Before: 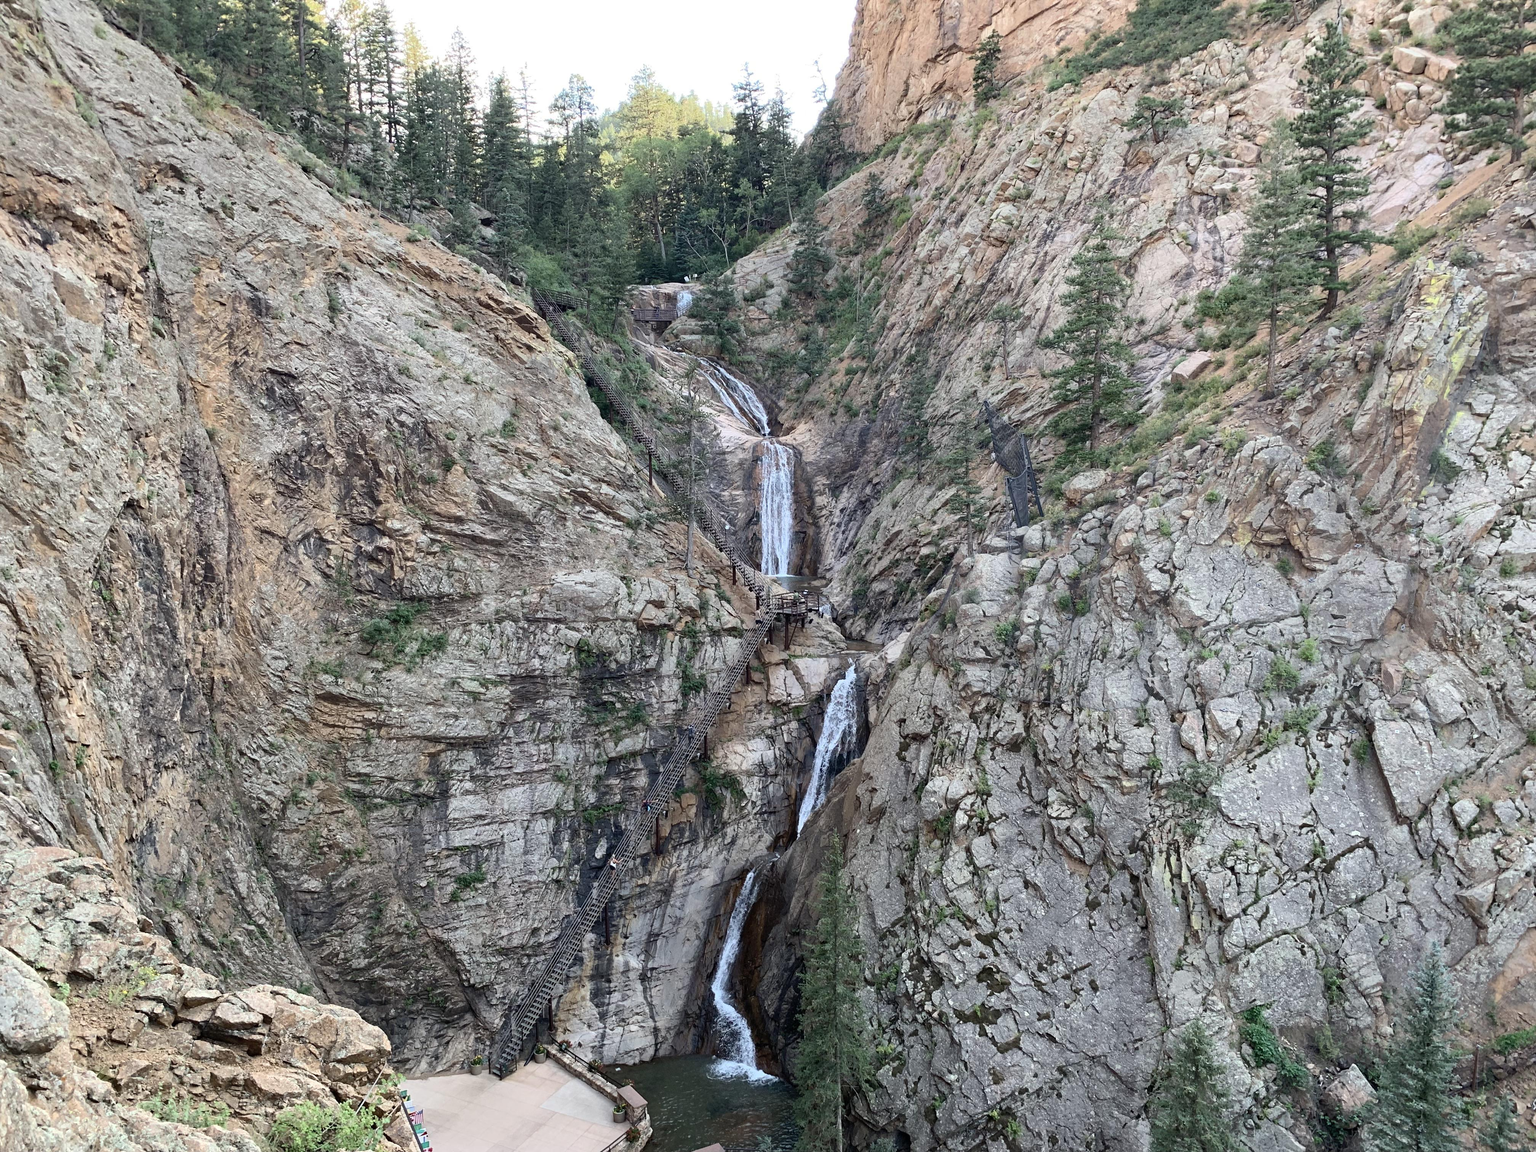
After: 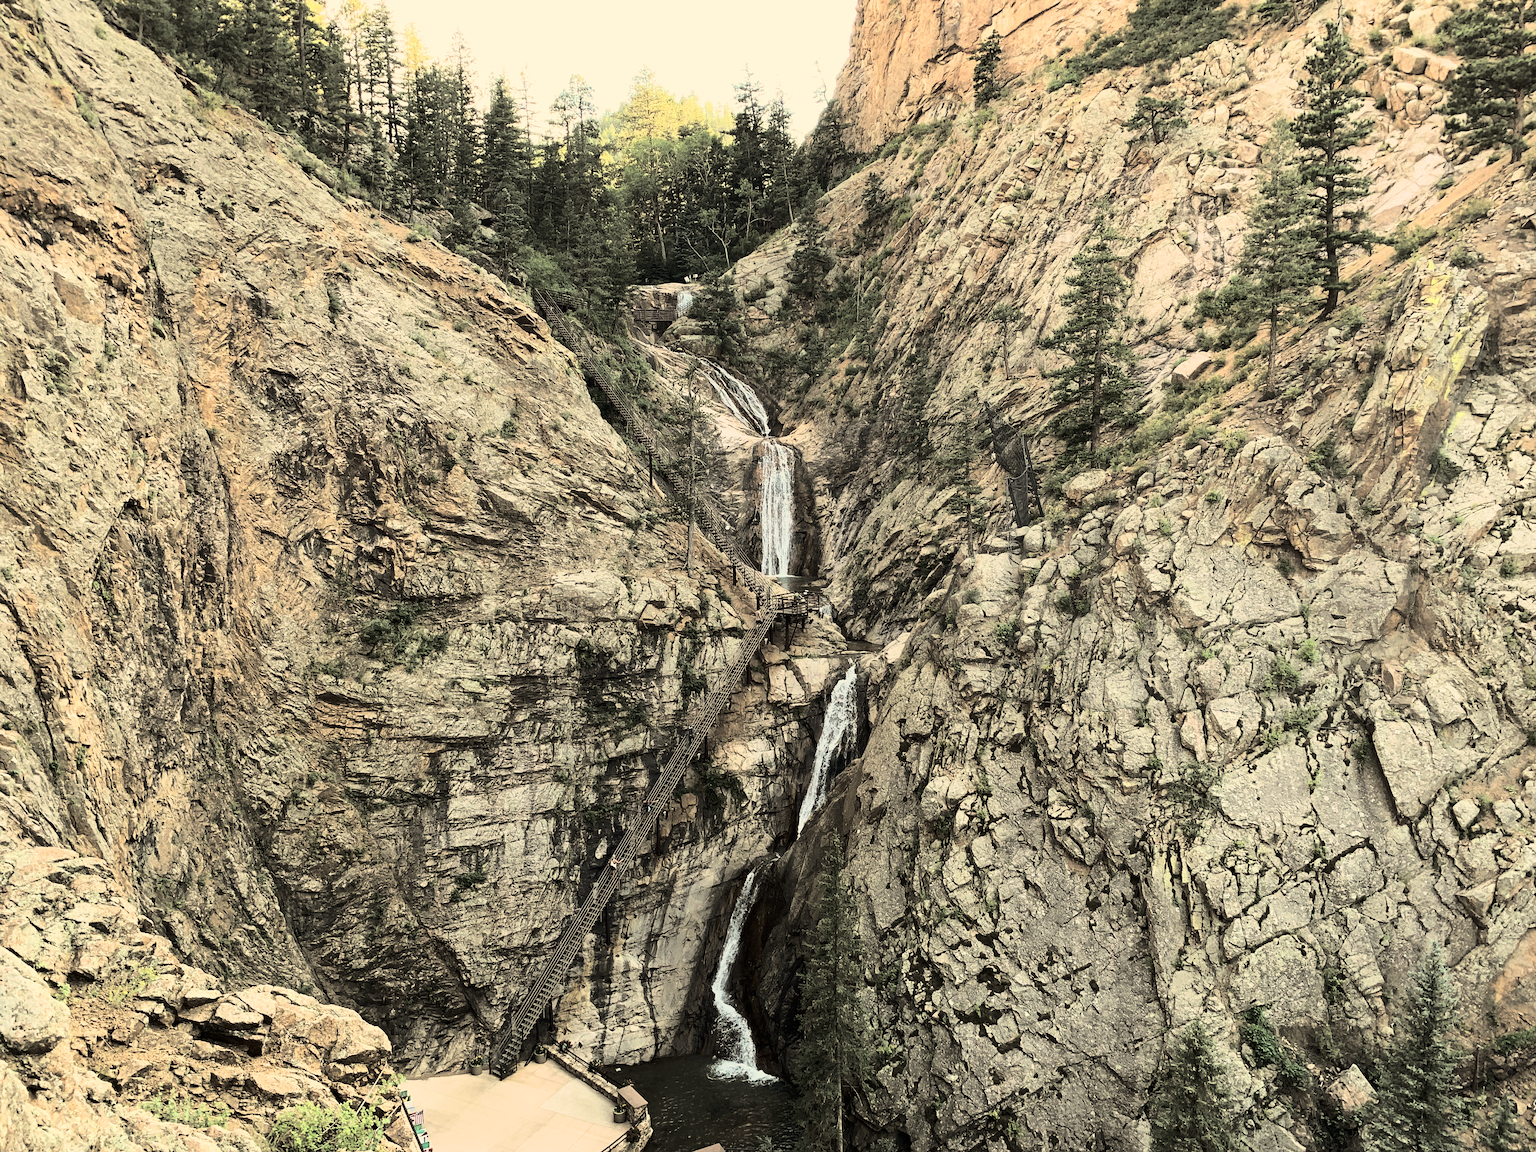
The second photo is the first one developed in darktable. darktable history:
contrast brightness saturation: contrast 0.28
split-toning: shadows › hue 46.8°, shadows › saturation 0.17, highlights › hue 316.8°, highlights › saturation 0.27, balance -51.82
sharpen: radius 1.272, amount 0.305, threshold 0
white balance: red 1.08, blue 0.791
